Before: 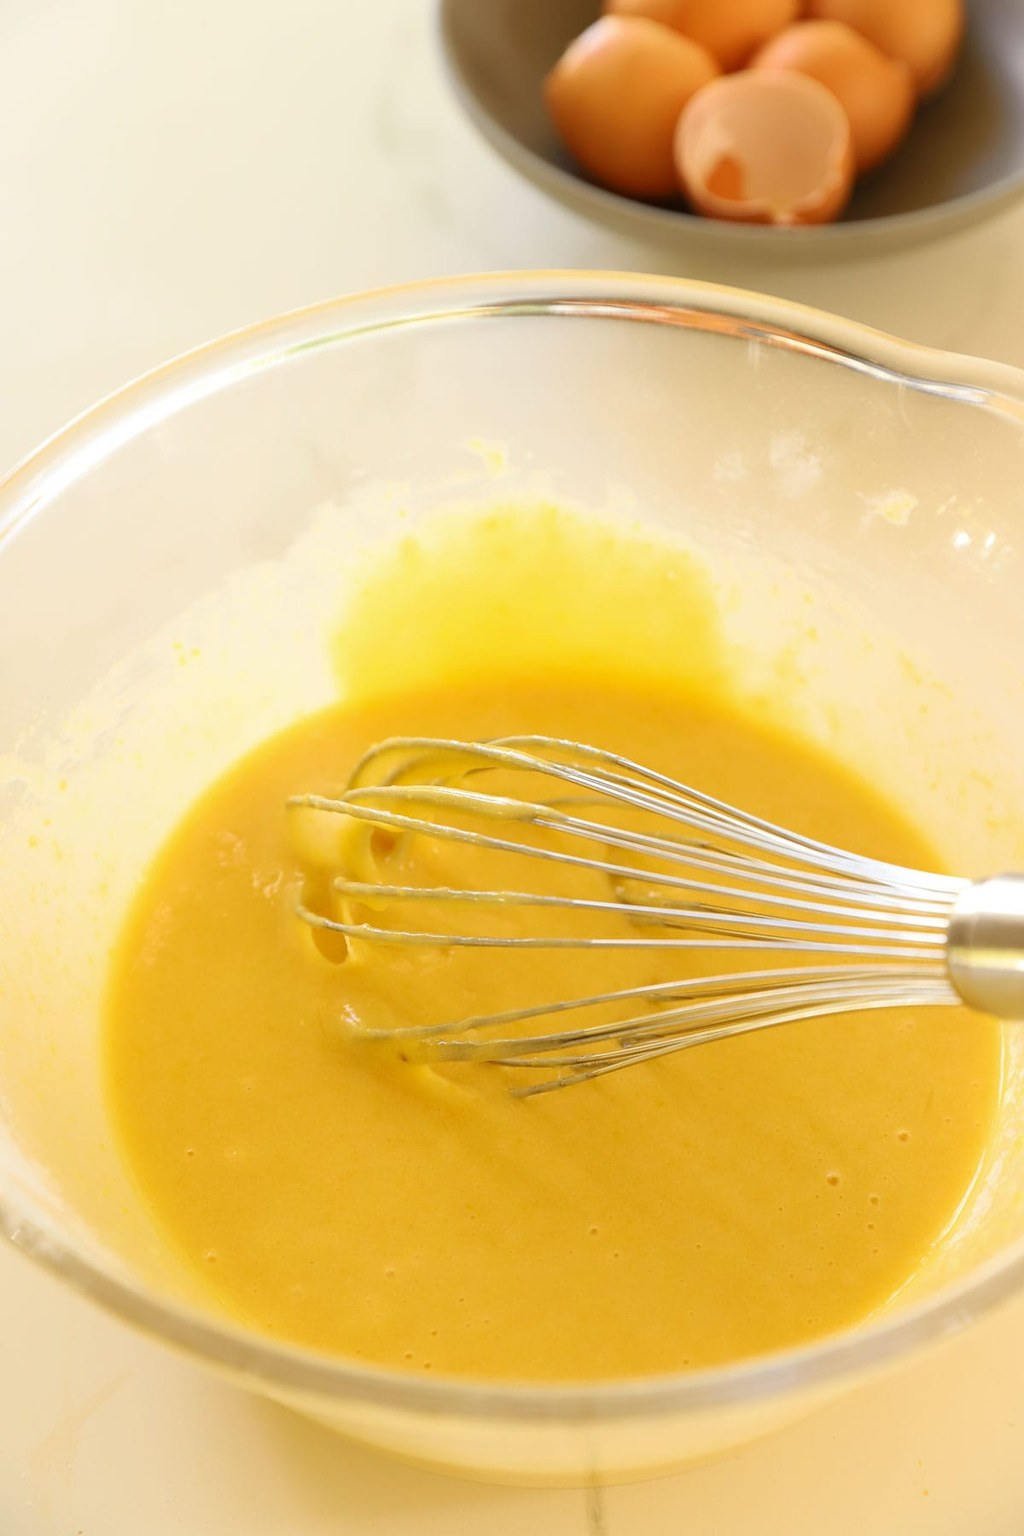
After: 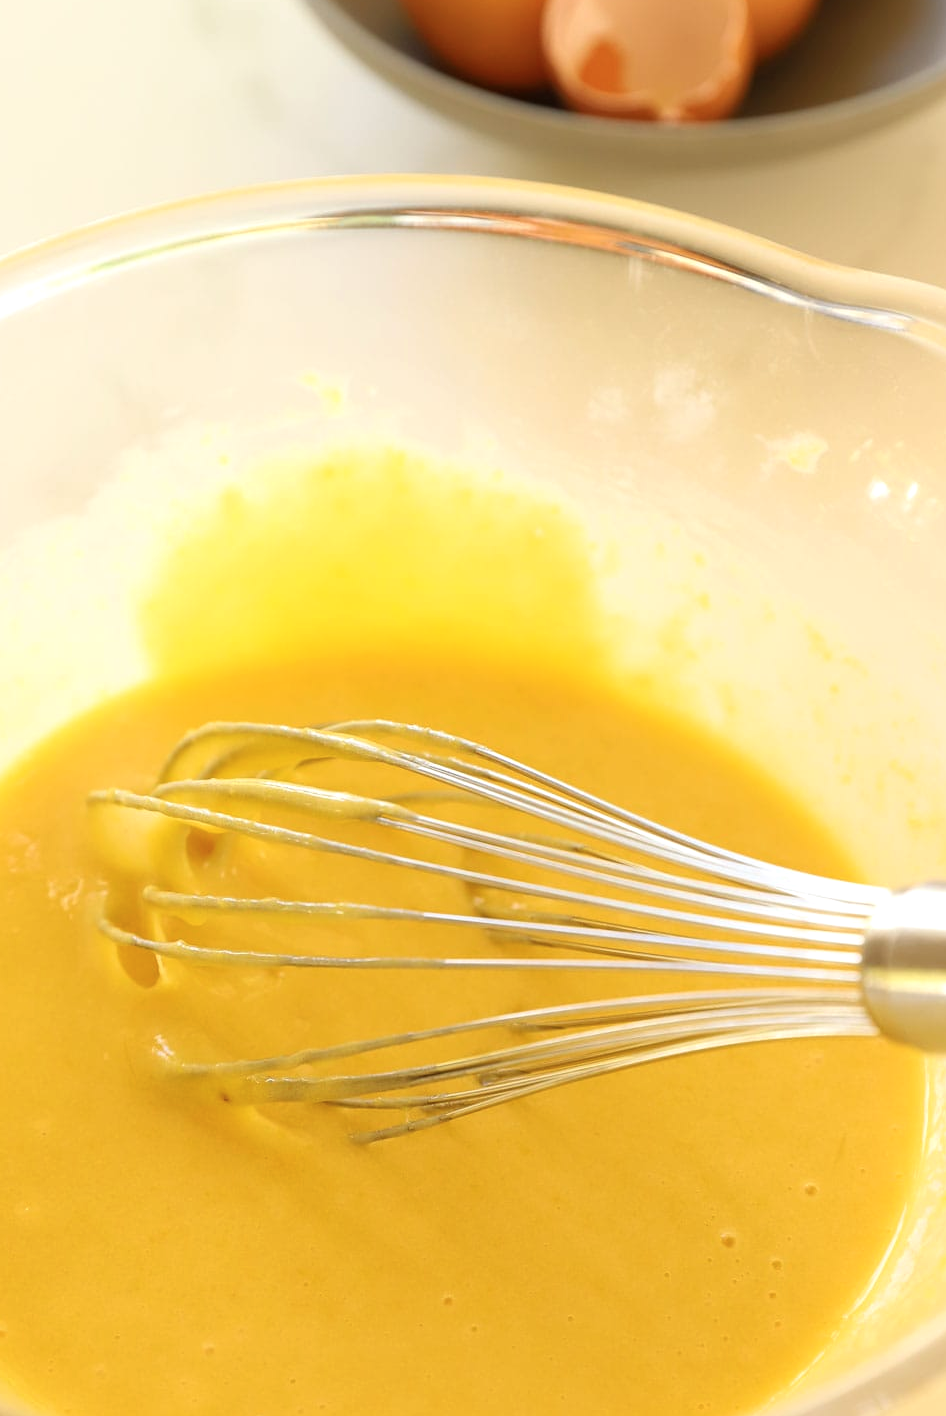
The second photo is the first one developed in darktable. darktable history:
levels: levels [0, 0.48, 0.961]
crop and rotate: left 20.74%, top 7.912%, right 0.375%, bottom 13.378%
color balance rgb: linear chroma grading › global chroma 1.5%, linear chroma grading › mid-tones -1%, perceptual saturation grading › global saturation -3%, perceptual saturation grading › shadows -2%
